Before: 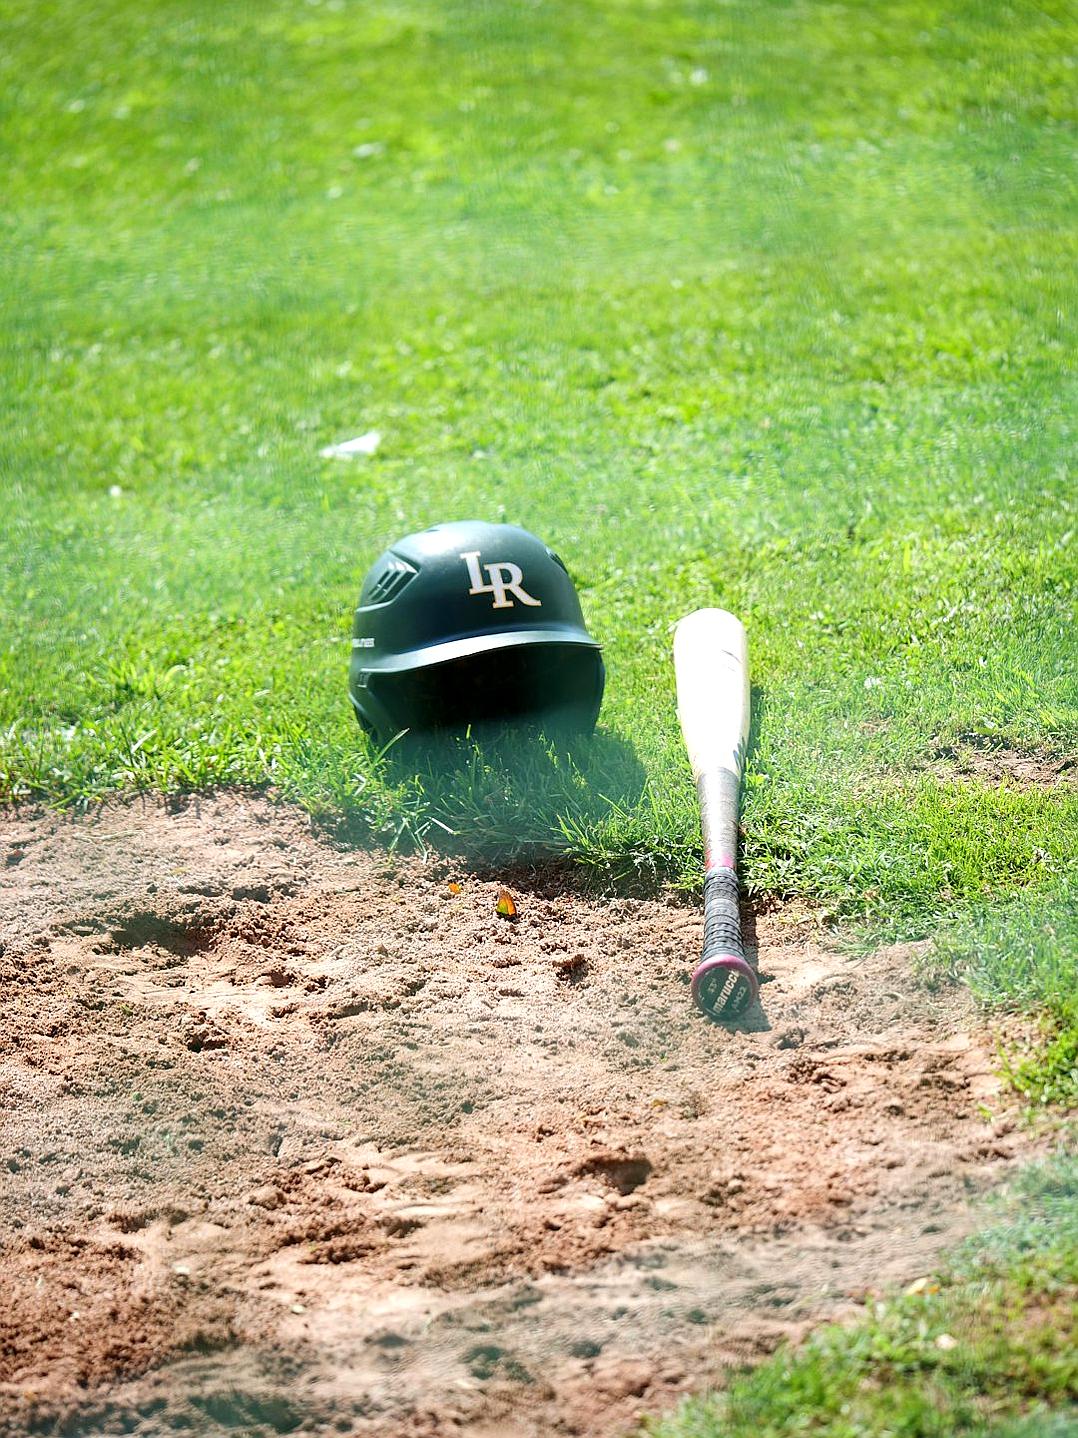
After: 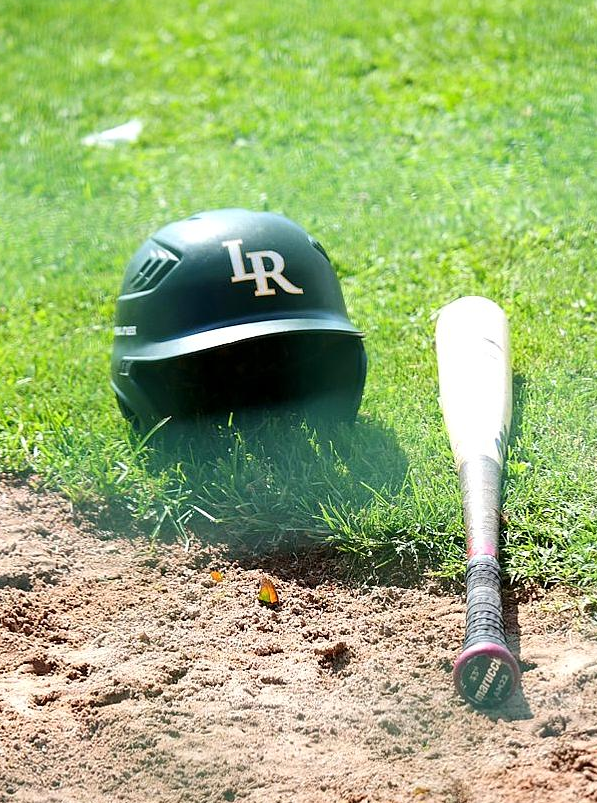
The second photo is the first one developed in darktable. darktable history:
crop and rotate: left 22.137%, top 21.713%, right 22.45%, bottom 22.388%
